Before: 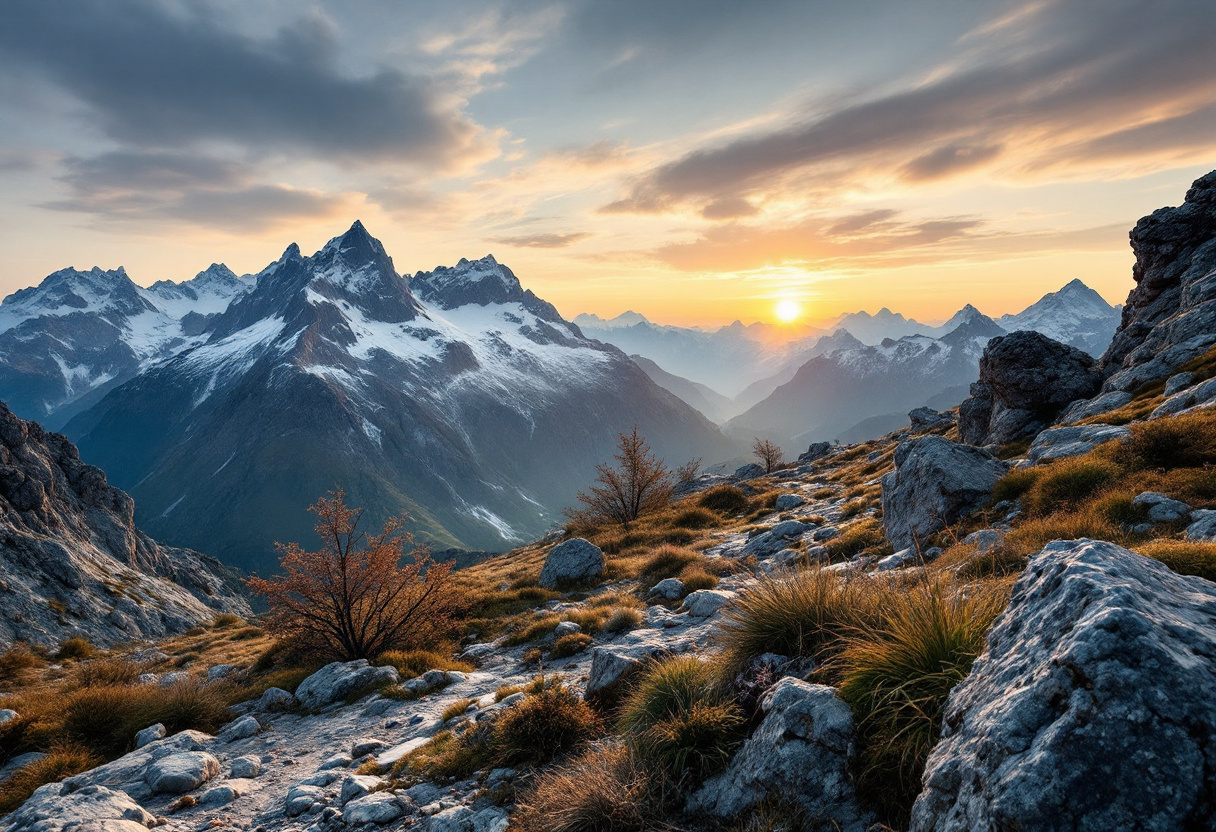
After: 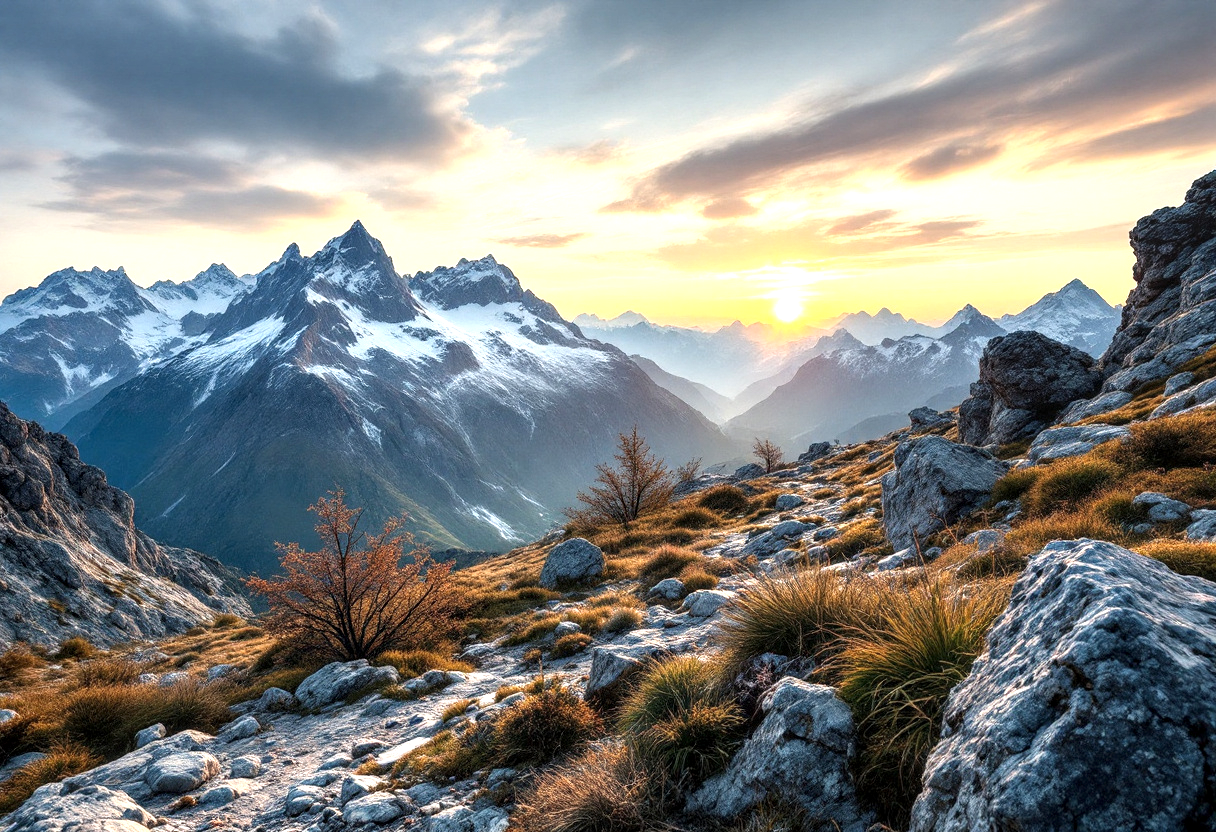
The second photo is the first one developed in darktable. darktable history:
local contrast: on, module defaults
exposure: black level correction 0, exposure 0.696 EV, compensate highlight preservation false
